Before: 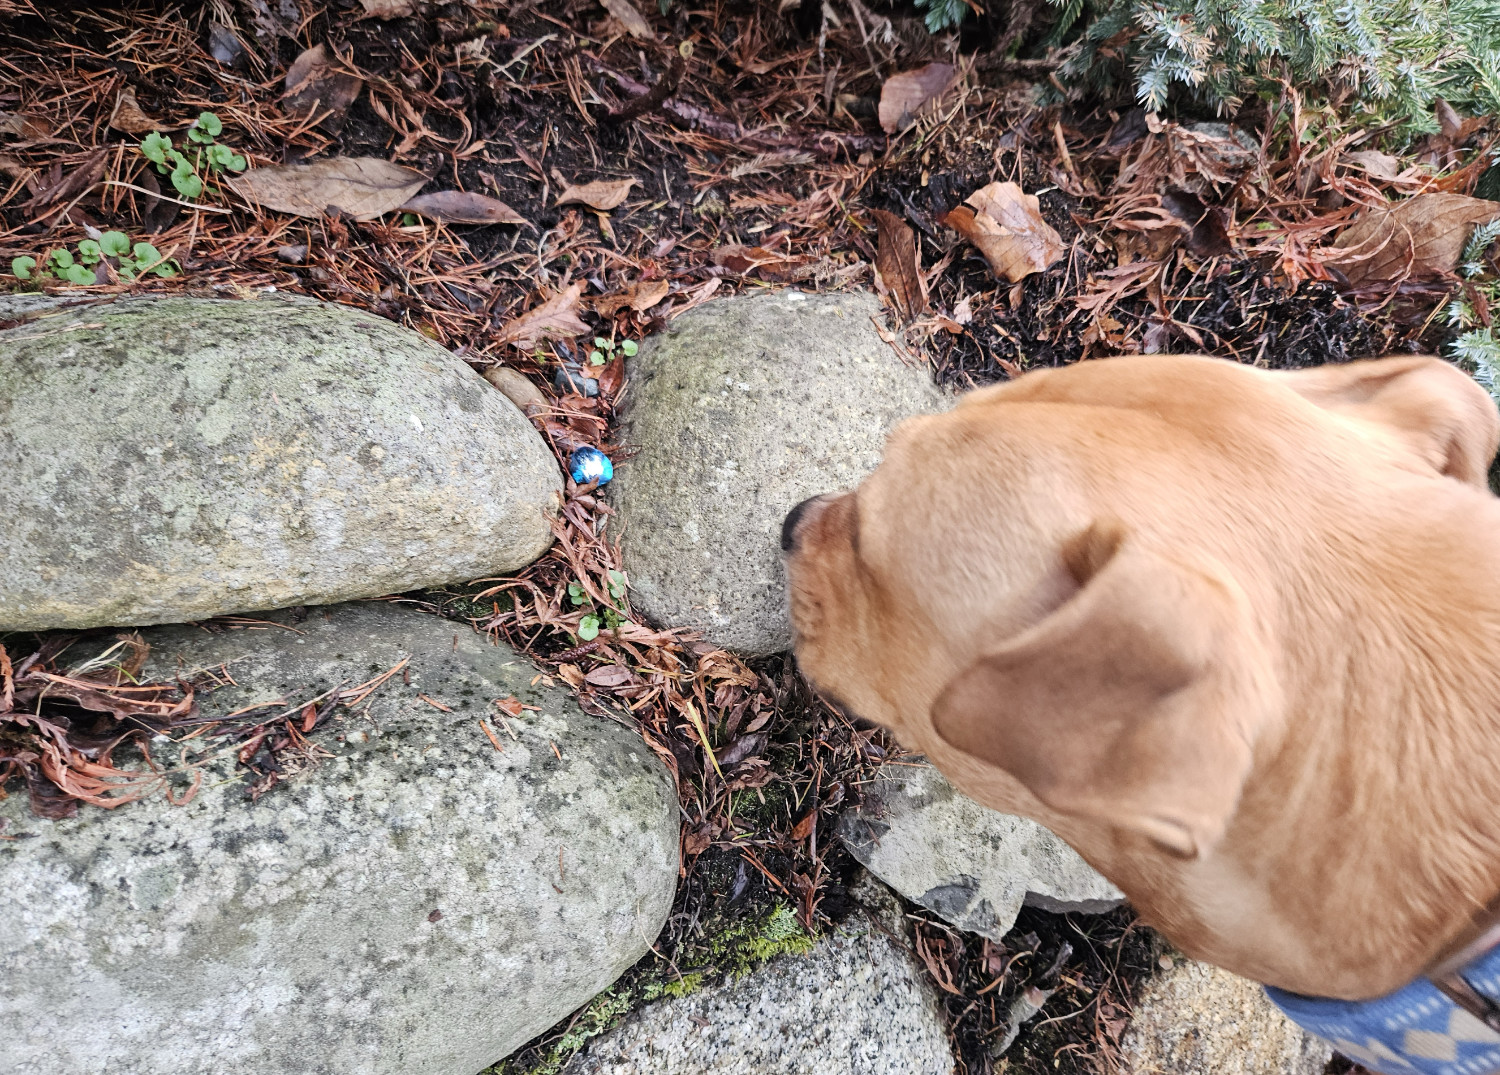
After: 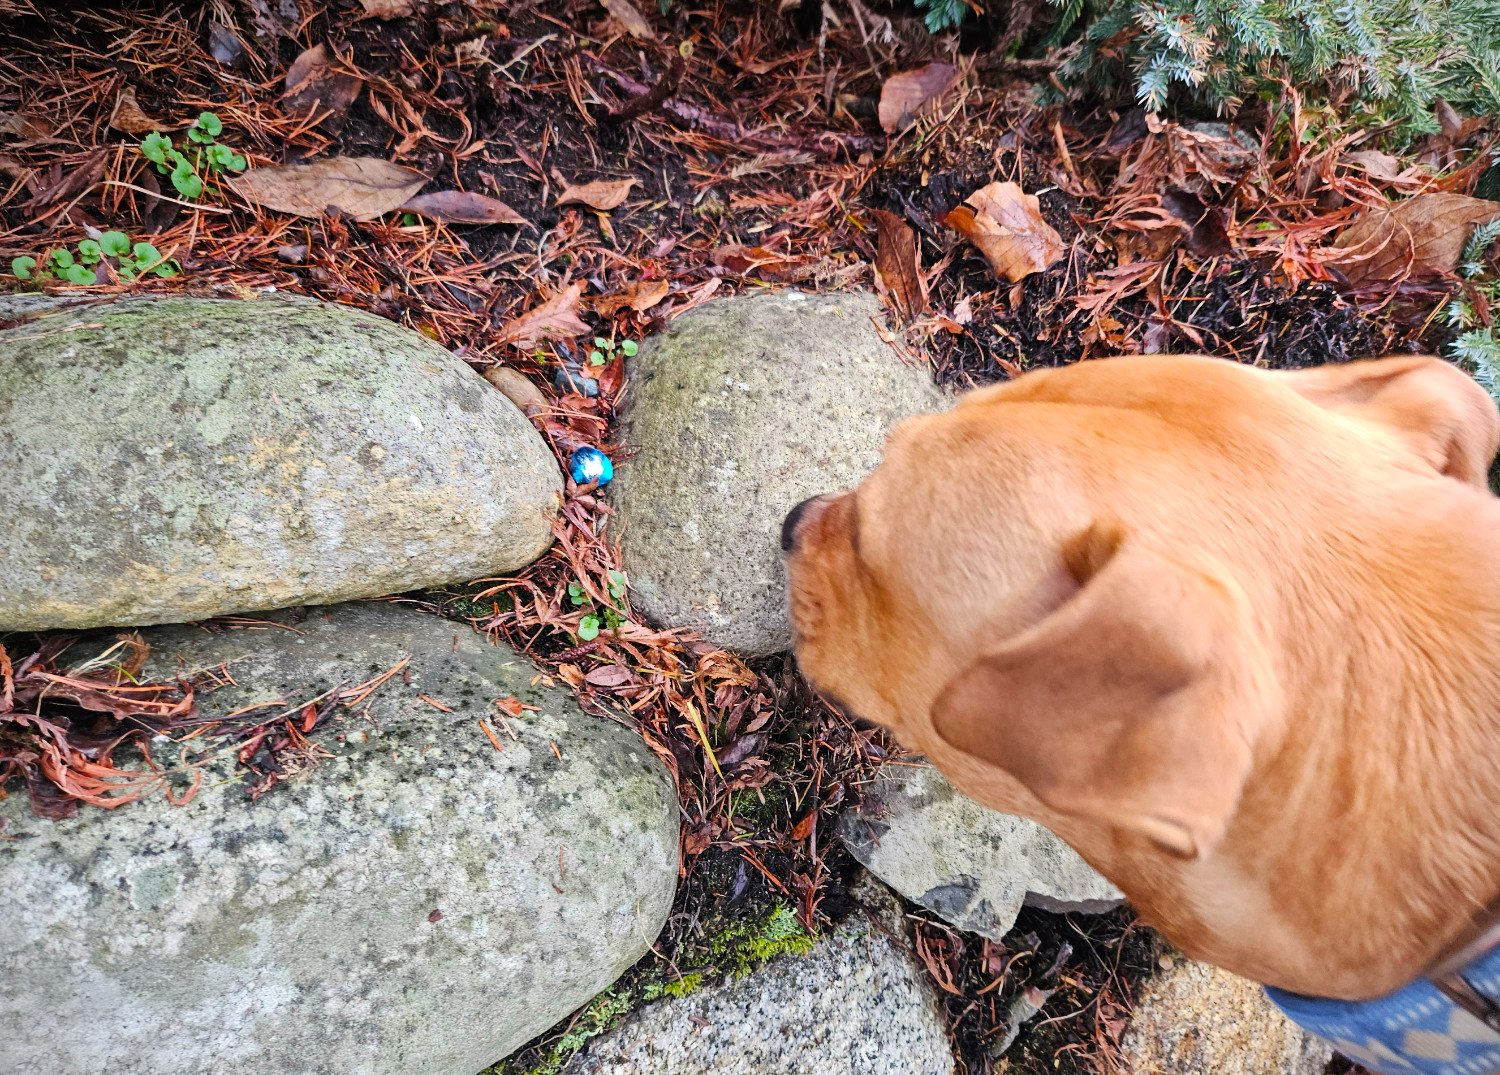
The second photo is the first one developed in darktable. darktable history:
color balance rgb: perceptual saturation grading › global saturation 25%, global vibrance 20%
vignetting: fall-off start 91.19%
